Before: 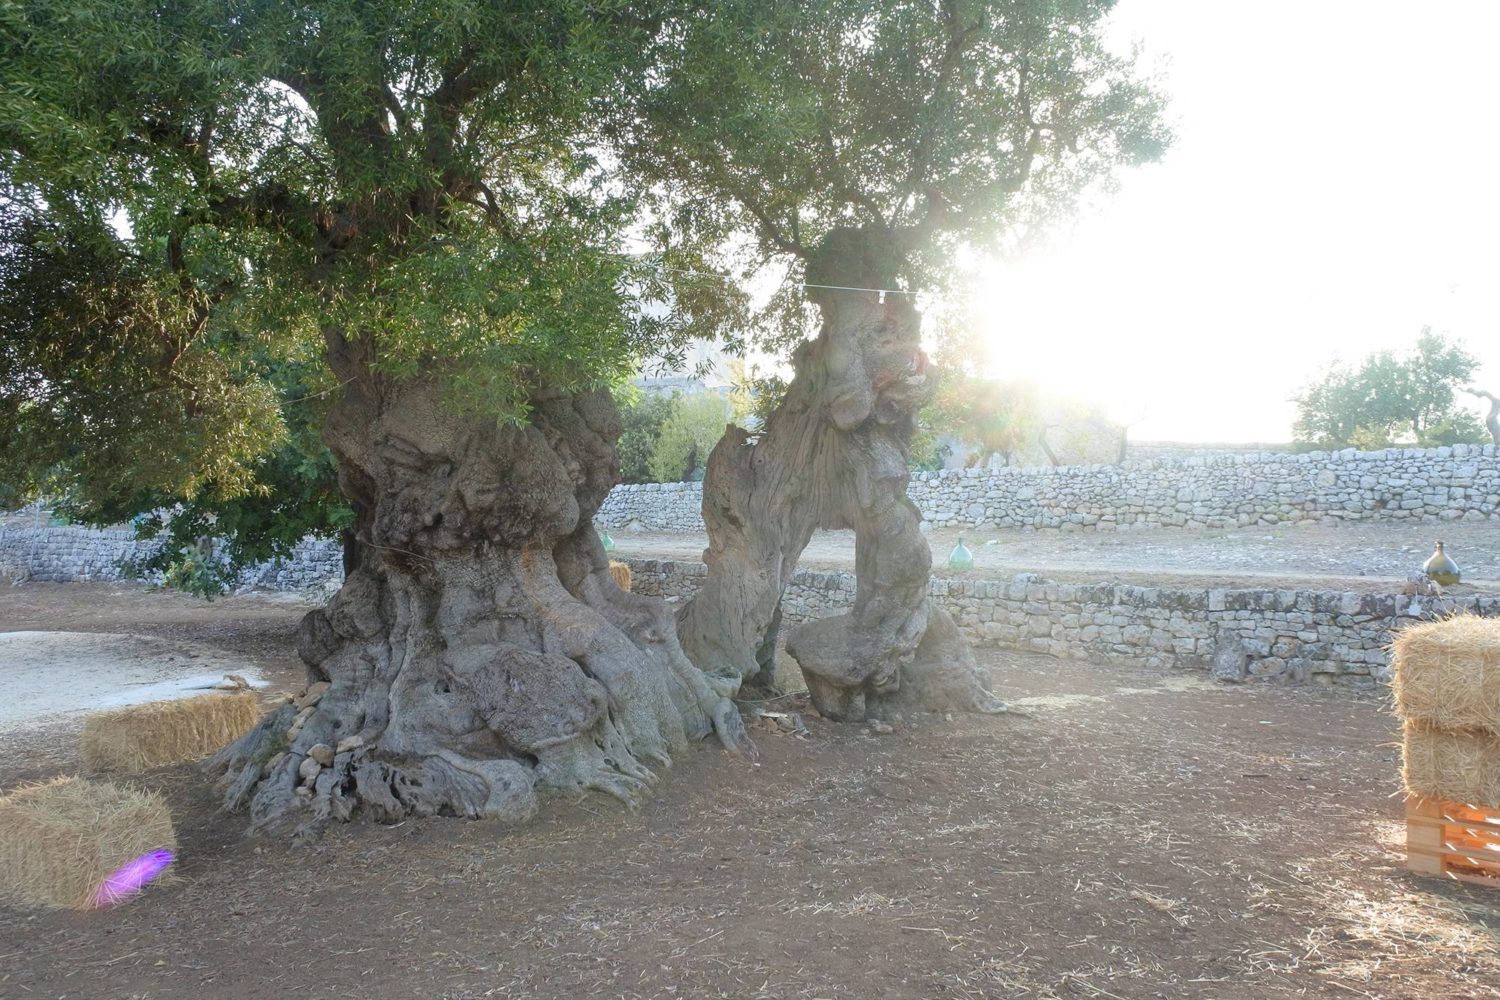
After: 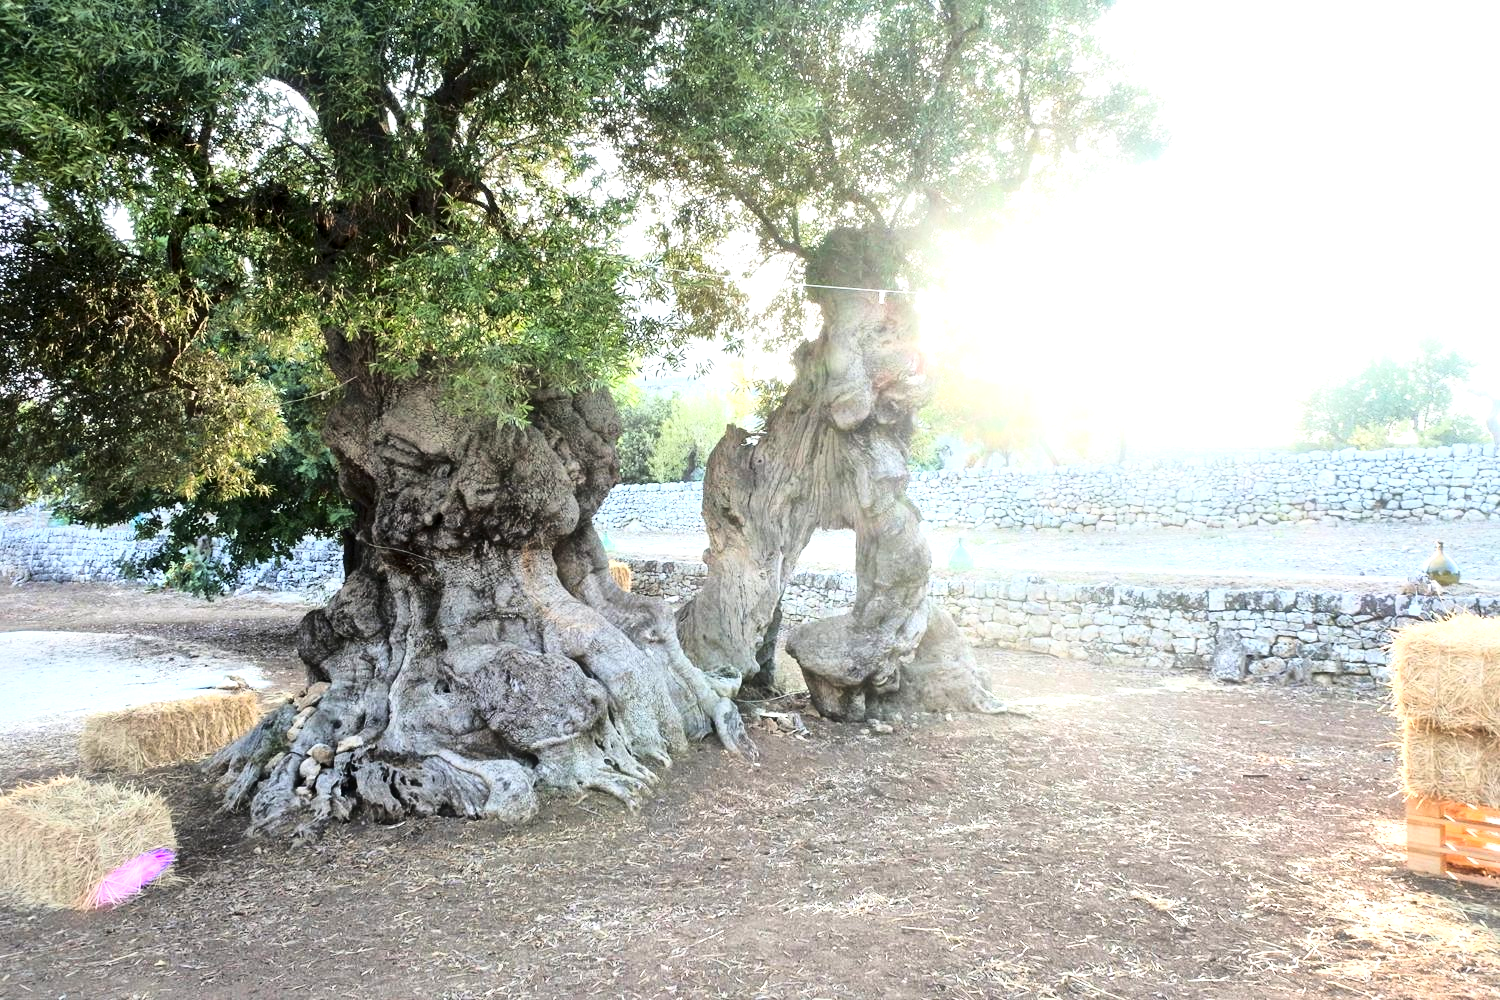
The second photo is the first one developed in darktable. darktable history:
tone equalizer: -8 EV -0.75 EV, -7 EV -0.7 EV, -6 EV -0.6 EV, -5 EV -0.4 EV, -3 EV 0.4 EV, -2 EV 0.6 EV, -1 EV 0.7 EV, +0 EV 0.75 EV, edges refinement/feathering 500, mask exposure compensation -1.57 EV, preserve details no
local contrast: mode bilateral grid, contrast 20, coarseness 50, detail 159%, midtone range 0.2
base curve: curves: ch0 [(0, 0) (0.028, 0.03) (0.121, 0.232) (0.46, 0.748) (0.859, 0.968) (1, 1)]
contrast brightness saturation: contrast -0.02, brightness -0.01, saturation 0.03
